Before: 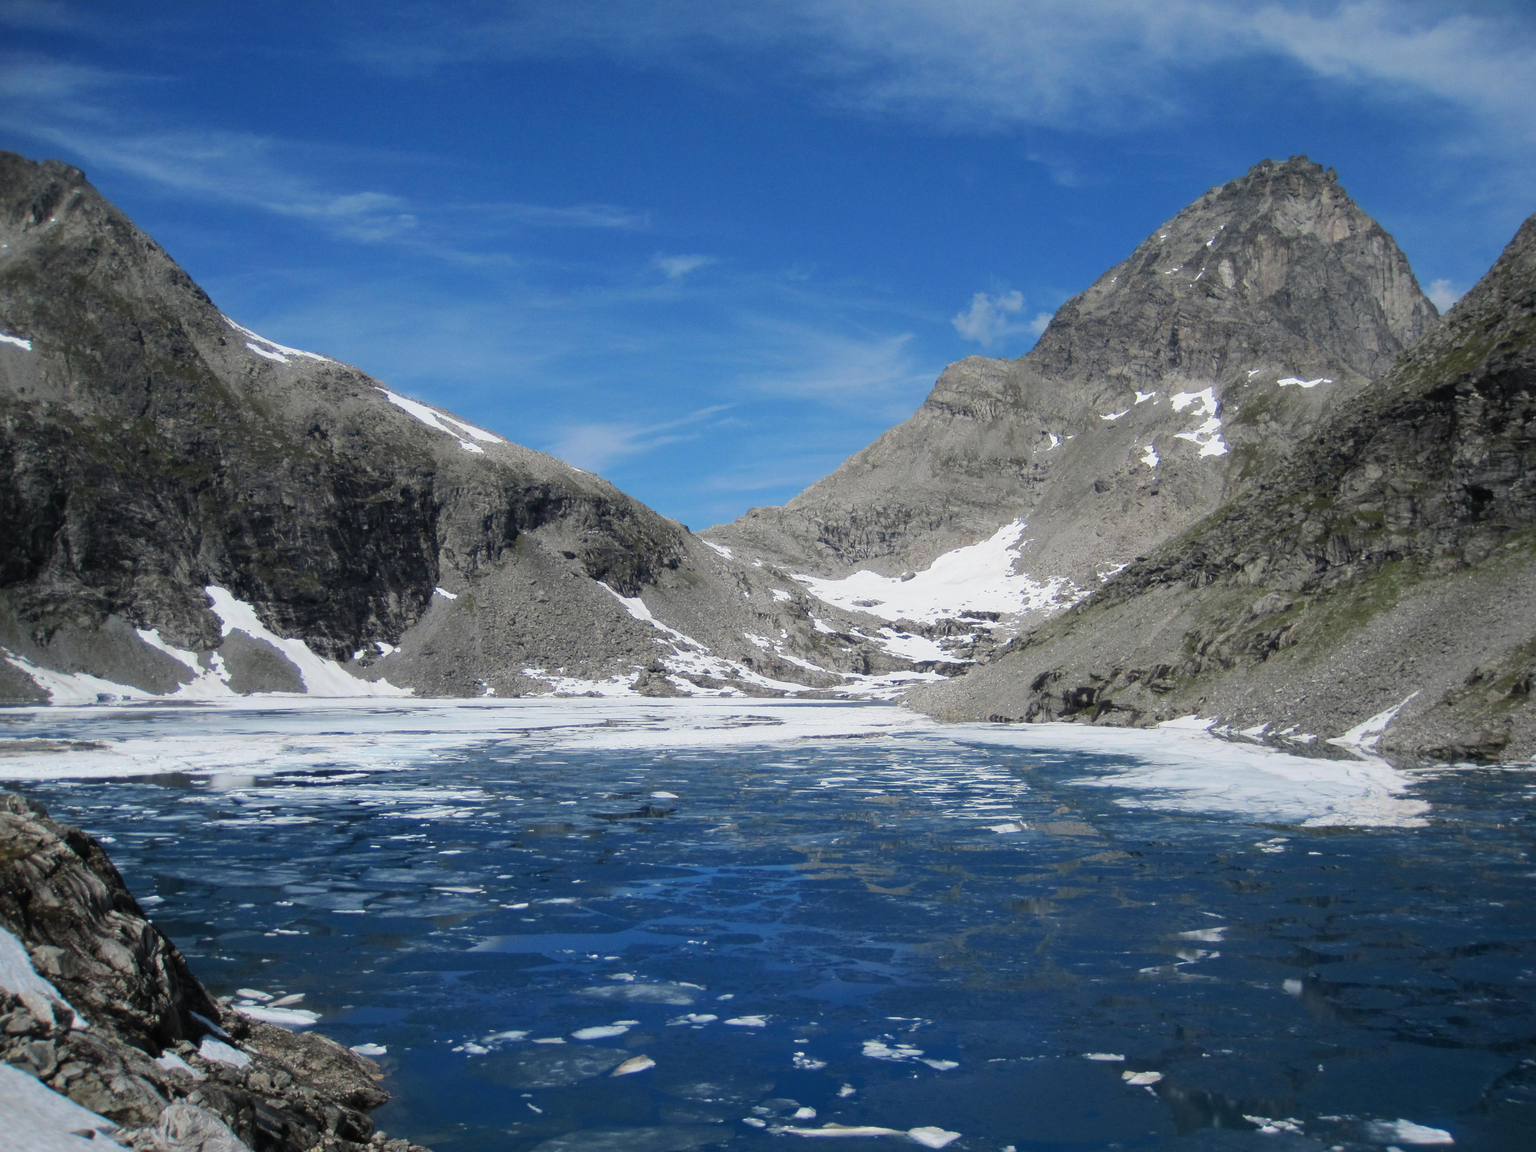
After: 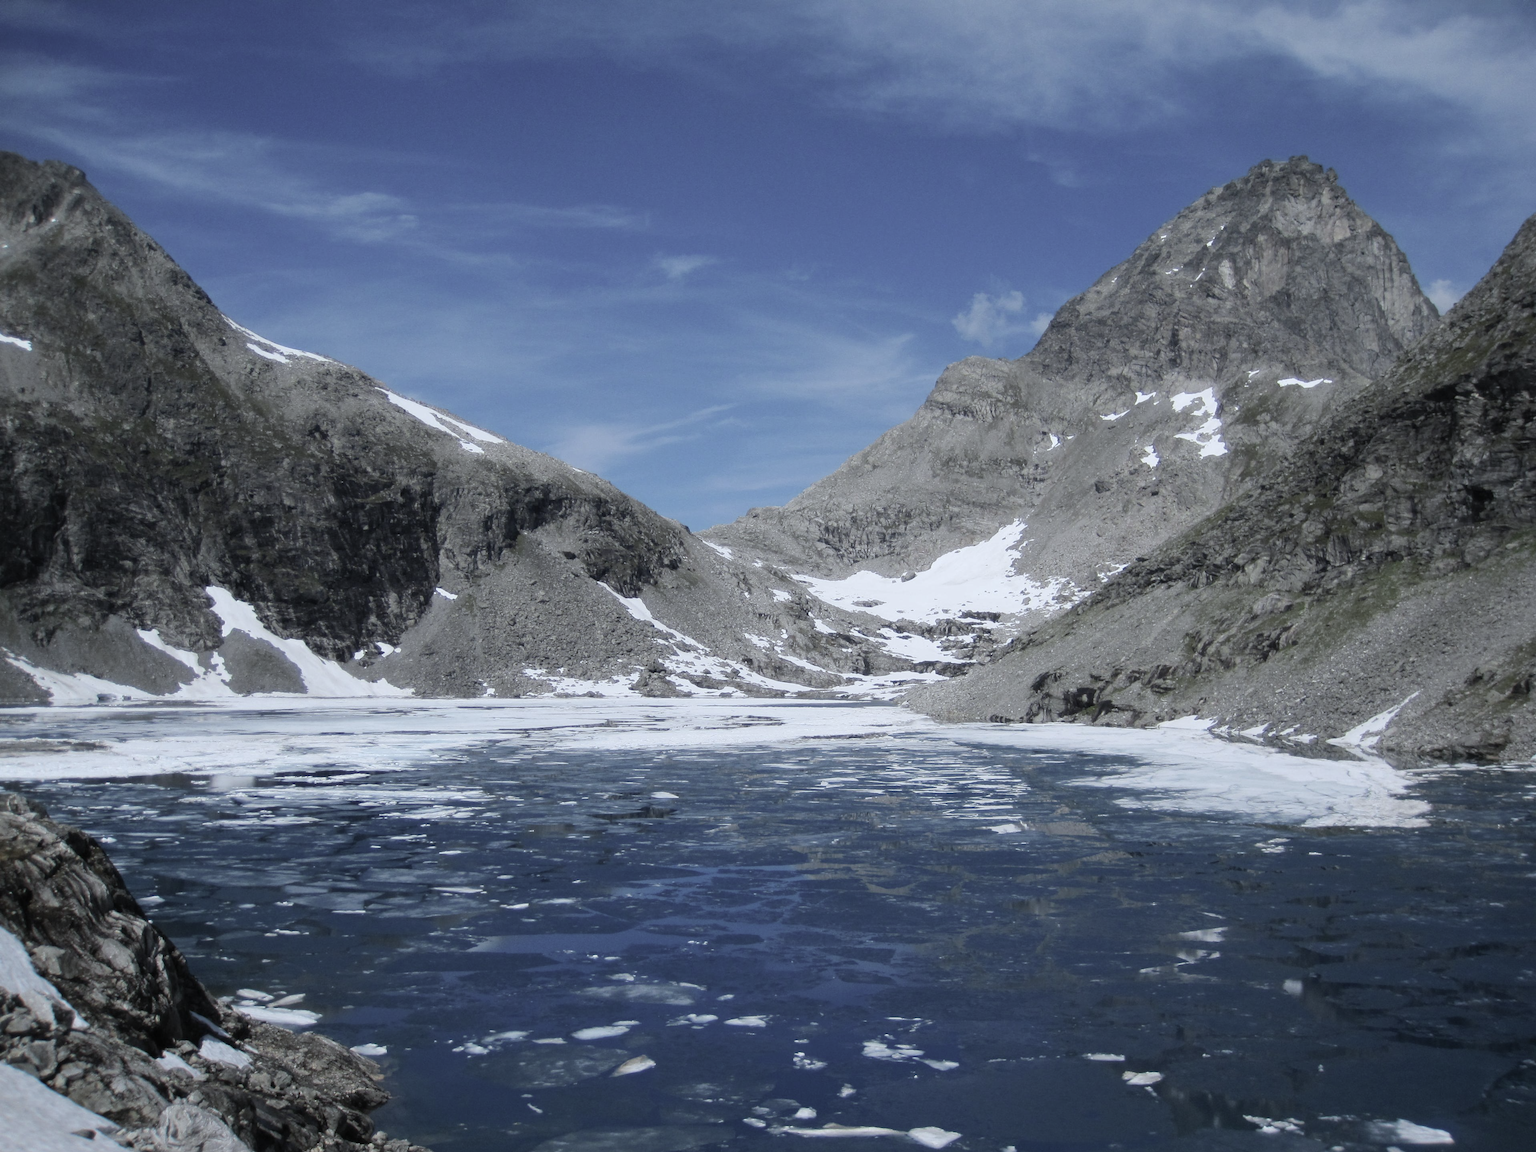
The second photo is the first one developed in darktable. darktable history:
white balance: red 0.954, blue 1.079
color correction: saturation 0.57
